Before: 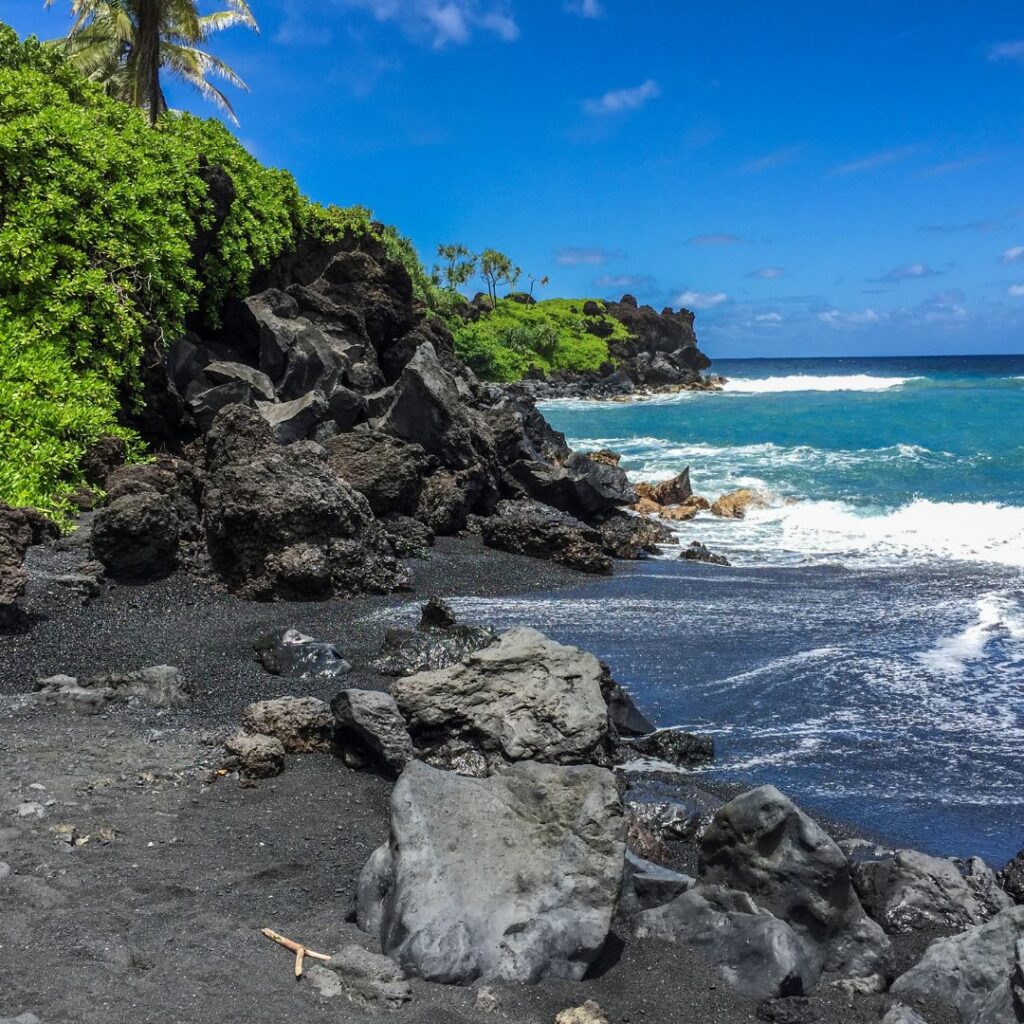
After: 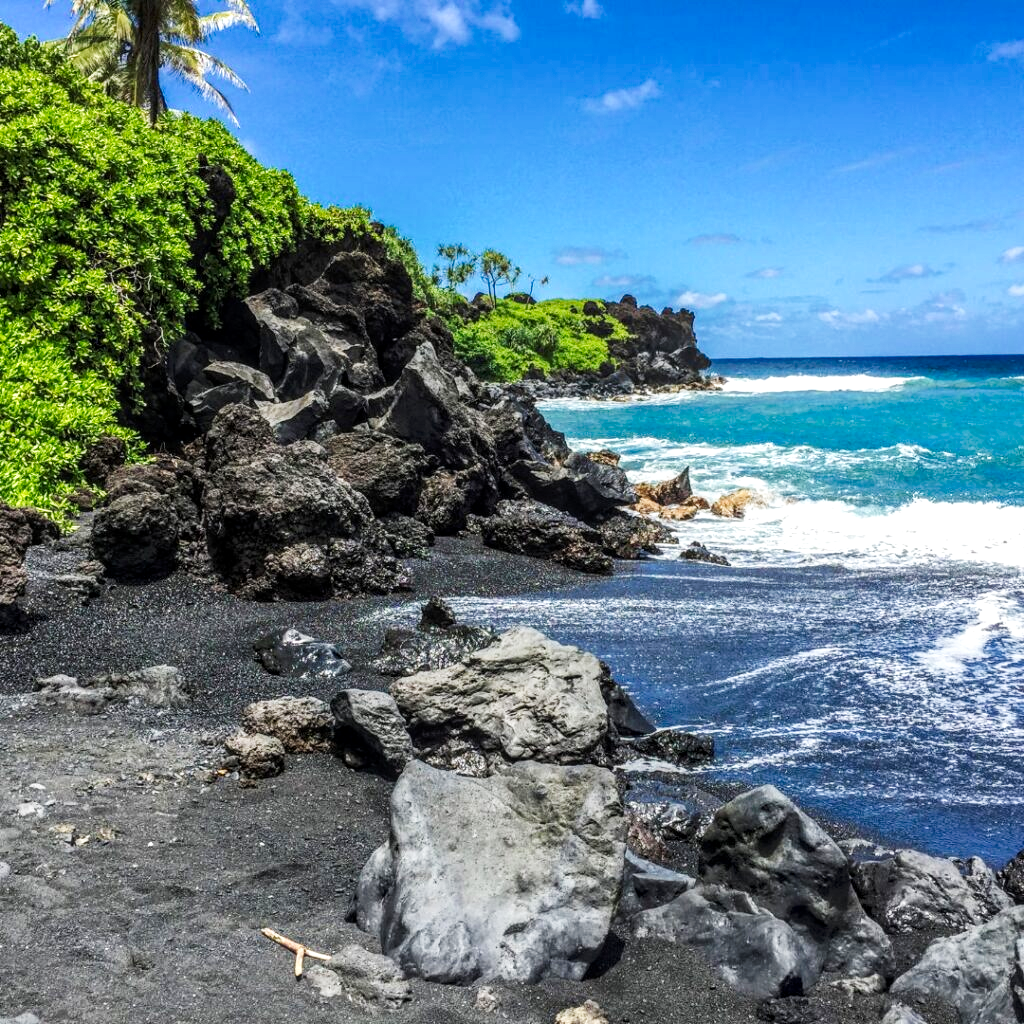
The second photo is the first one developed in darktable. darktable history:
tone curve: curves: ch0 [(0, 0) (0.003, 0.011) (0.011, 0.02) (0.025, 0.032) (0.044, 0.046) (0.069, 0.071) (0.1, 0.107) (0.136, 0.144) (0.177, 0.189) (0.224, 0.244) (0.277, 0.309) (0.335, 0.398) (0.399, 0.477) (0.468, 0.583) (0.543, 0.675) (0.623, 0.772) (0.709, 0.855) (0.801, 0.926) (0.898, 0.979) (1, 1)], preserve colors none
local contrast: on, module defaults
